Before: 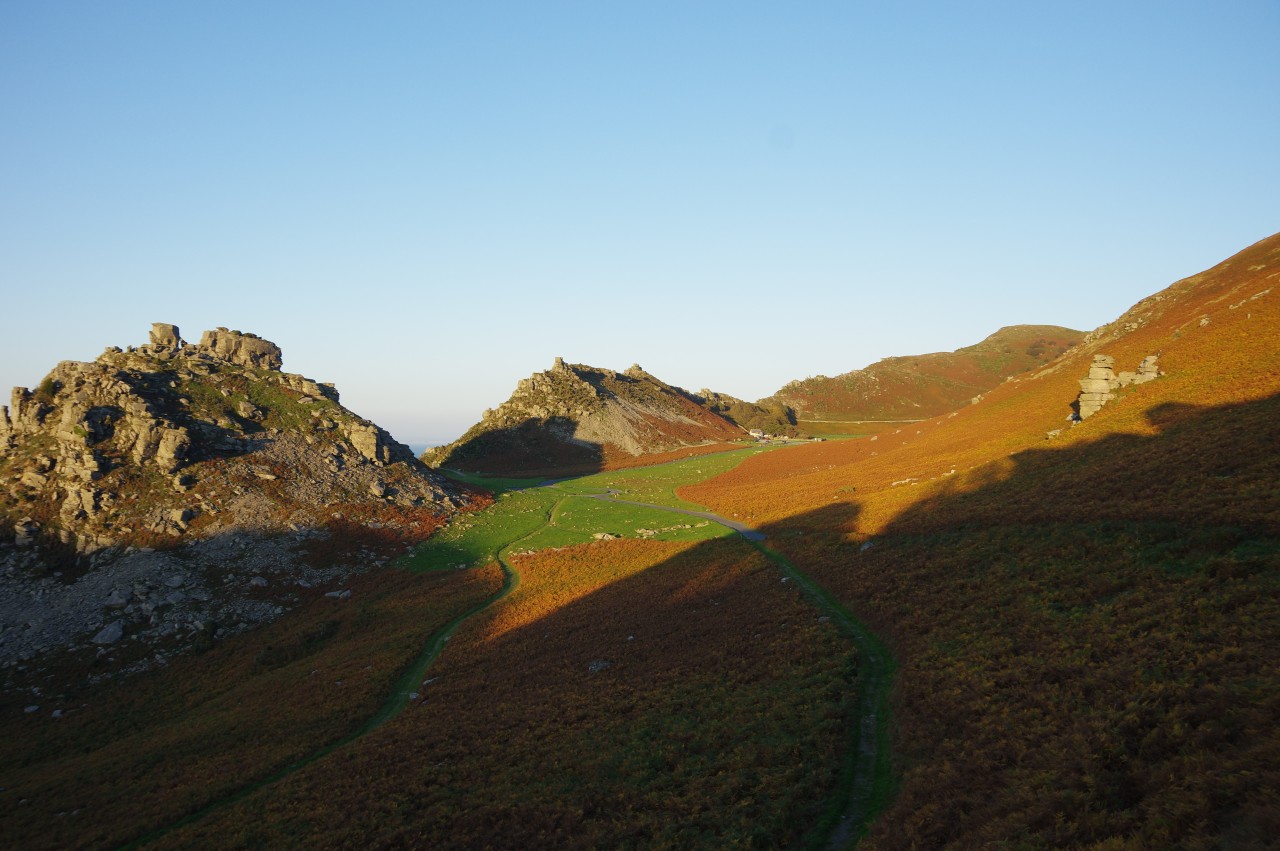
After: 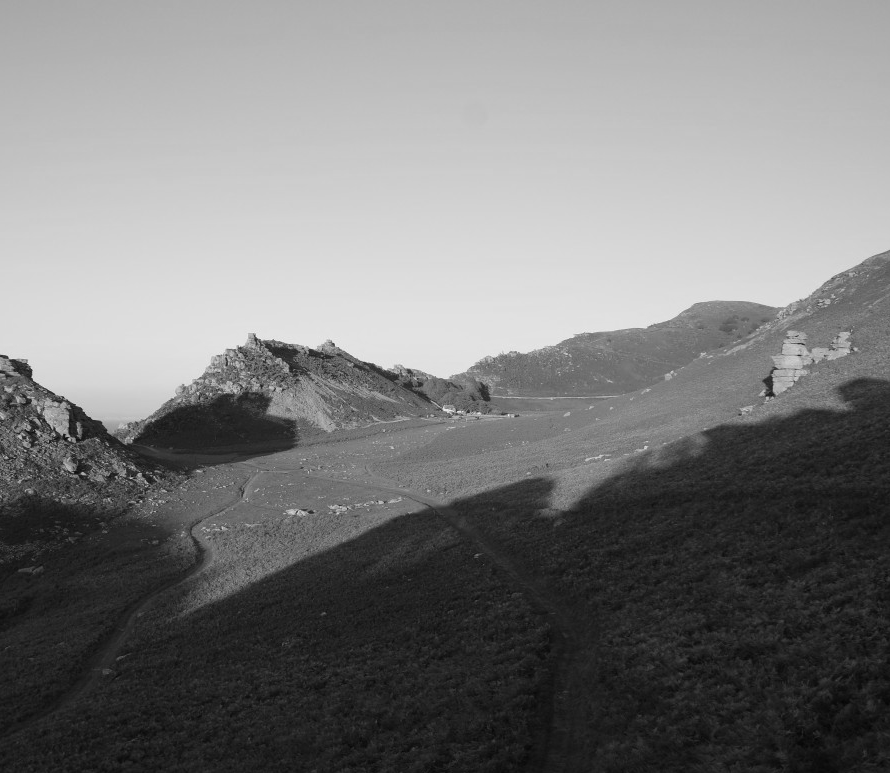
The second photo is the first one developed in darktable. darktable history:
crop and rotate: left 24.034%, top 2.838%, right 6.406%, bottom 6.299%
monochrome: a -35.87, b 49.73, size 1.7
